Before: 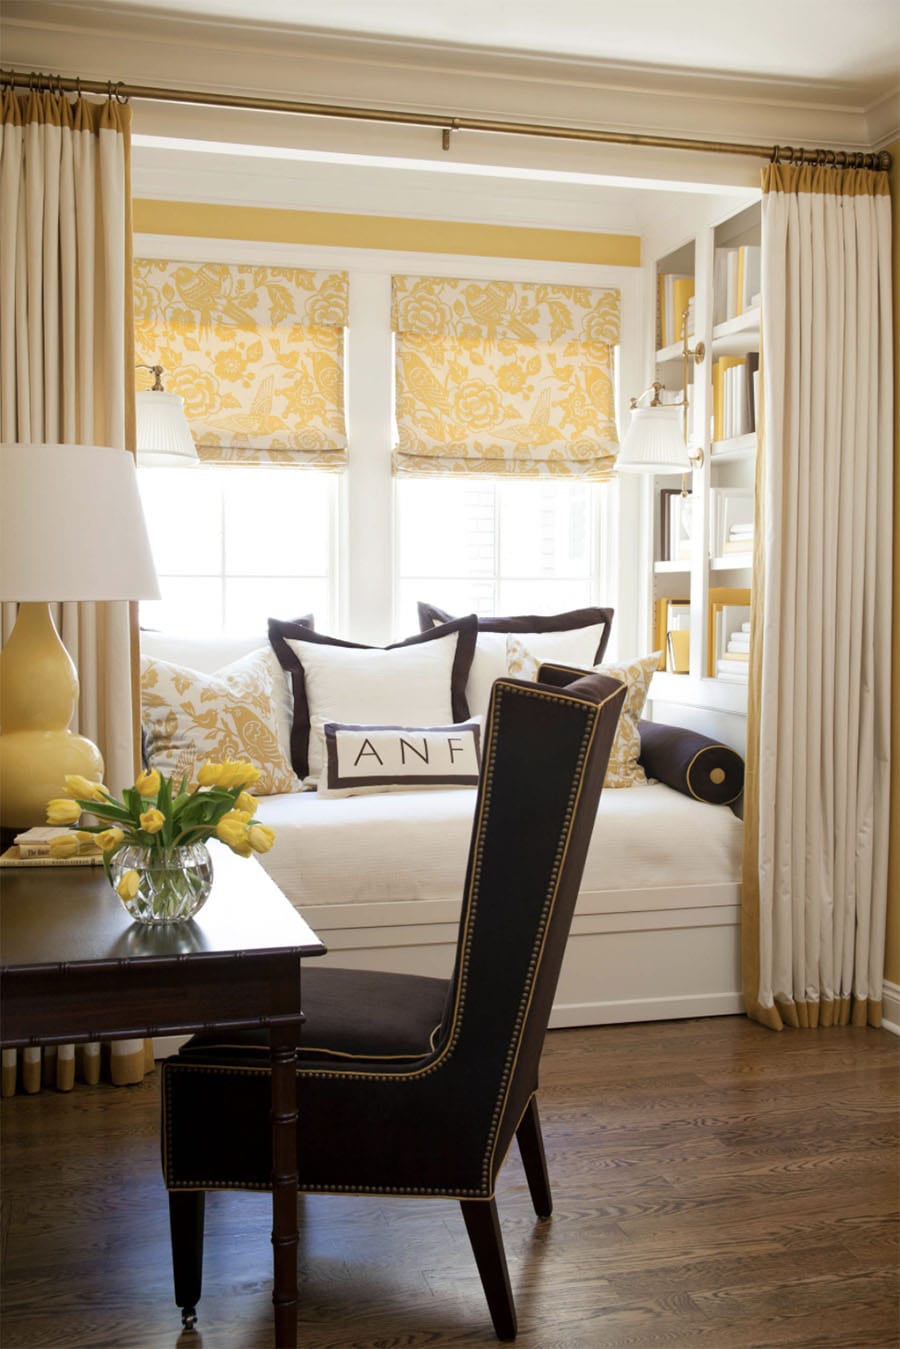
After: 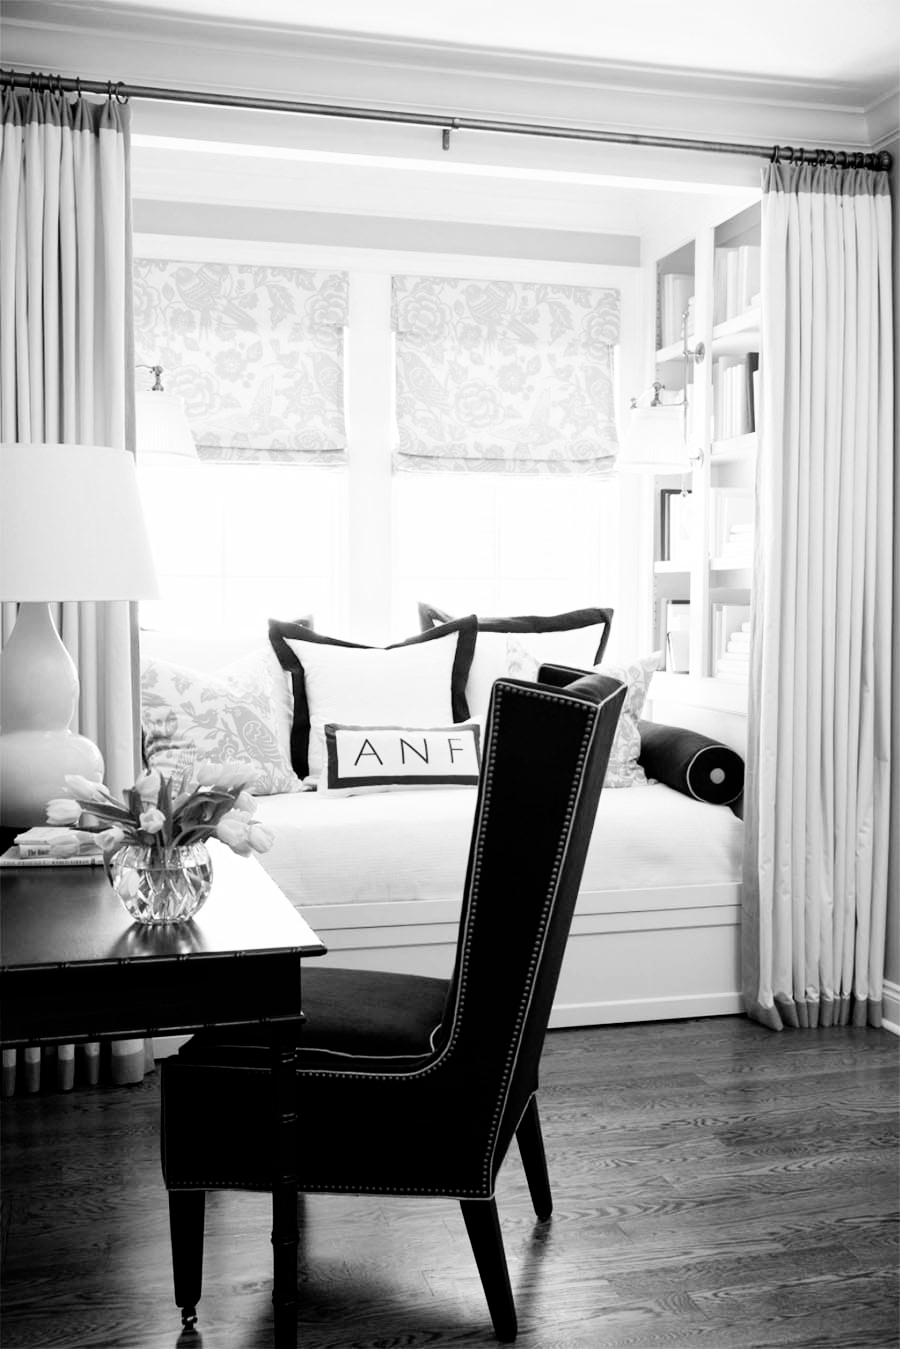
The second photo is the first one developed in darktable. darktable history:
filmic rgb: black relative exposure -5.12 EV, white relative exposure 3.55 EV, hardness 3.17, contrast 1.494, highlights saturation mix -49.69%, add noise in highlights 0, color science v3 (2019), use custom middle-gray values true, contrast in highlights soft
exposure: exposure 0.606 EV, compensate highlight preservation false
